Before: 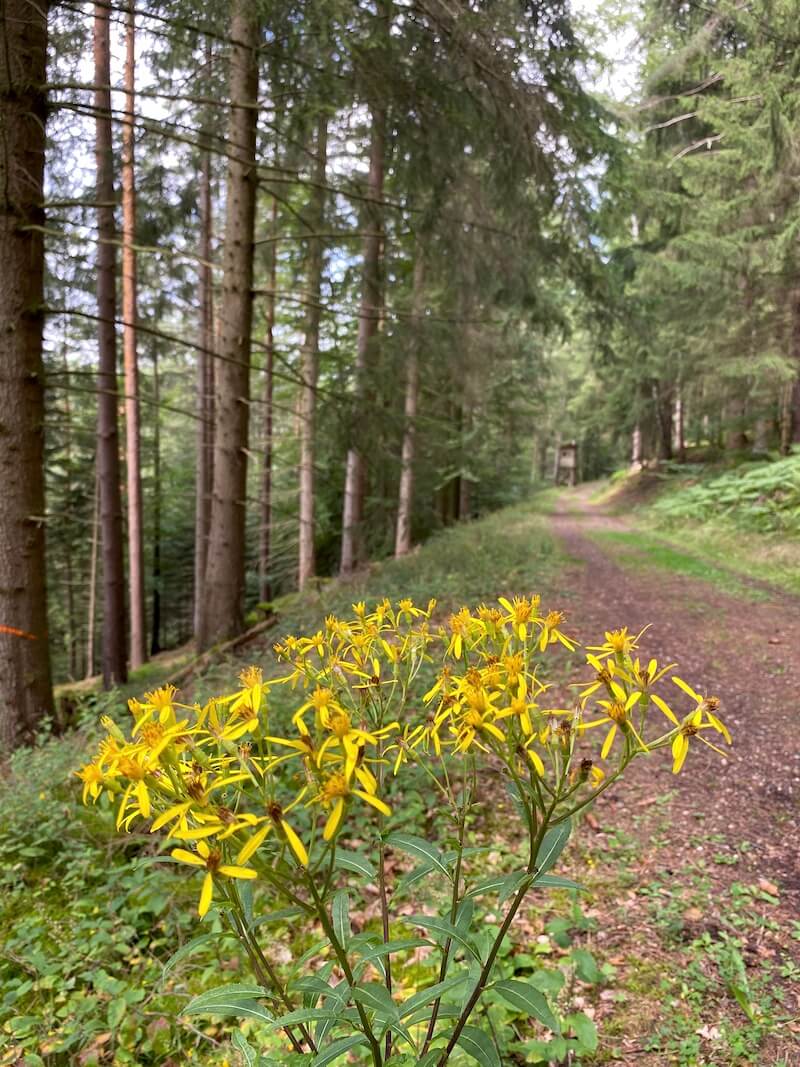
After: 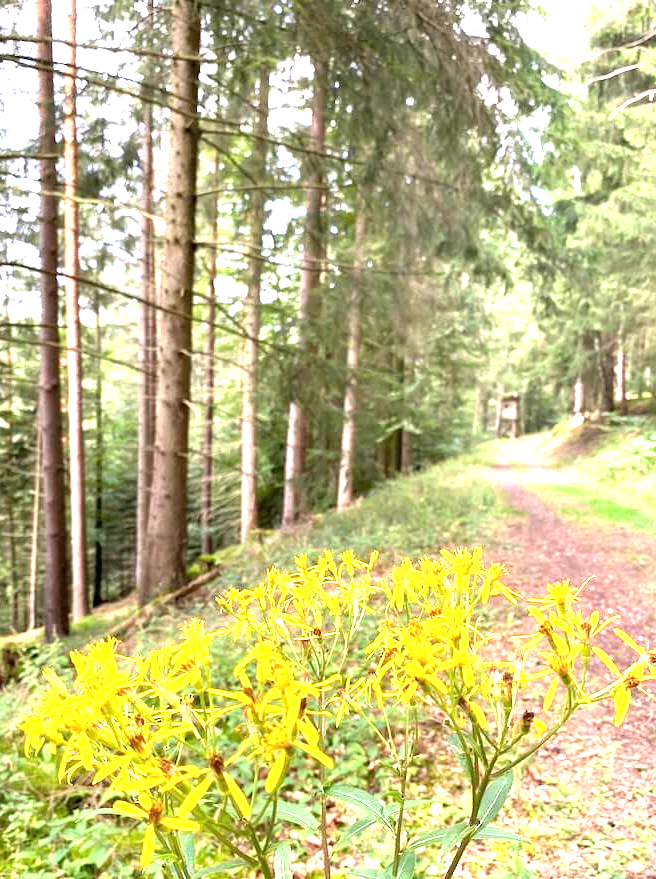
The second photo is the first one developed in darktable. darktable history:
tone equalizer: -8 EV -0.439 EV, -7 EV -0.41 EV, -6 EV -0.372 EV, -5 EV -0.255 EV, -3 EV 0.226 EV, -2 EV 0.31 EV, -1 EV 0.372 EV, +0 EV 0.397 EV
crop and rotate: left 7.392%, top 4.513%, right 10.606%, bottom 13.033%
exposure: black level correction 0, exposure 1.384 EV, compensate exposure bias true, compensate highlight preservation false
